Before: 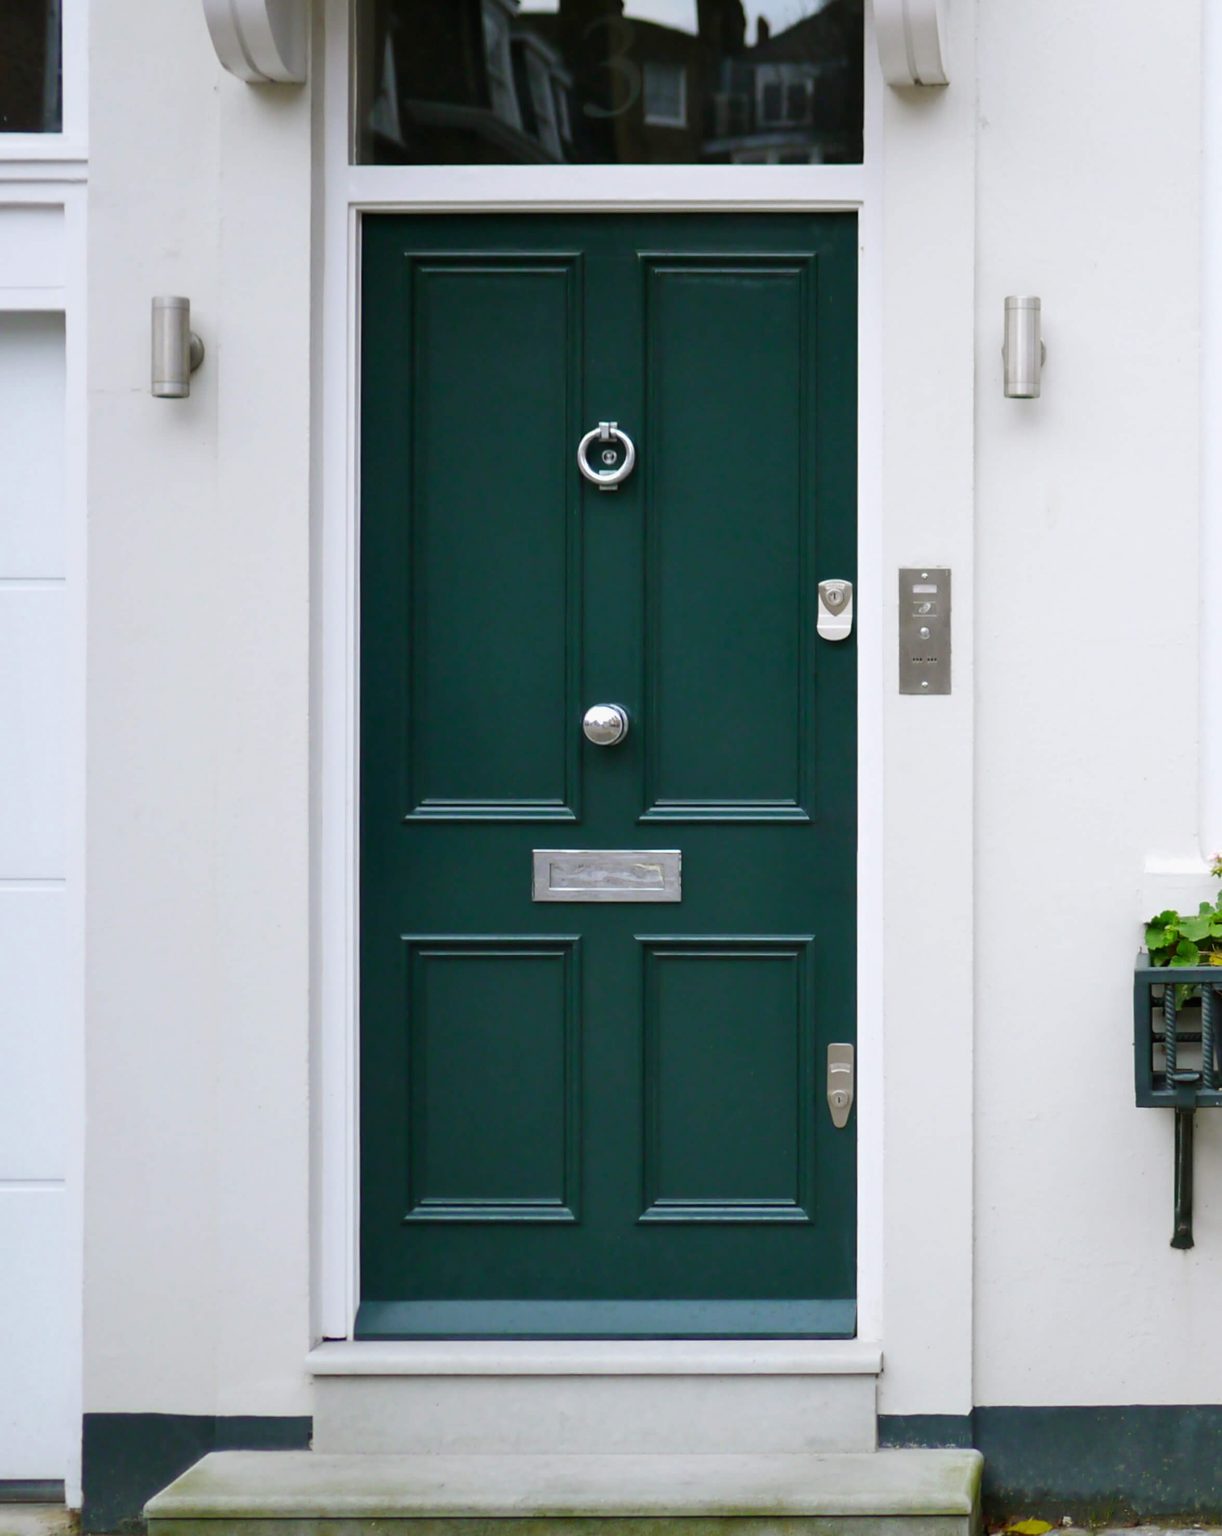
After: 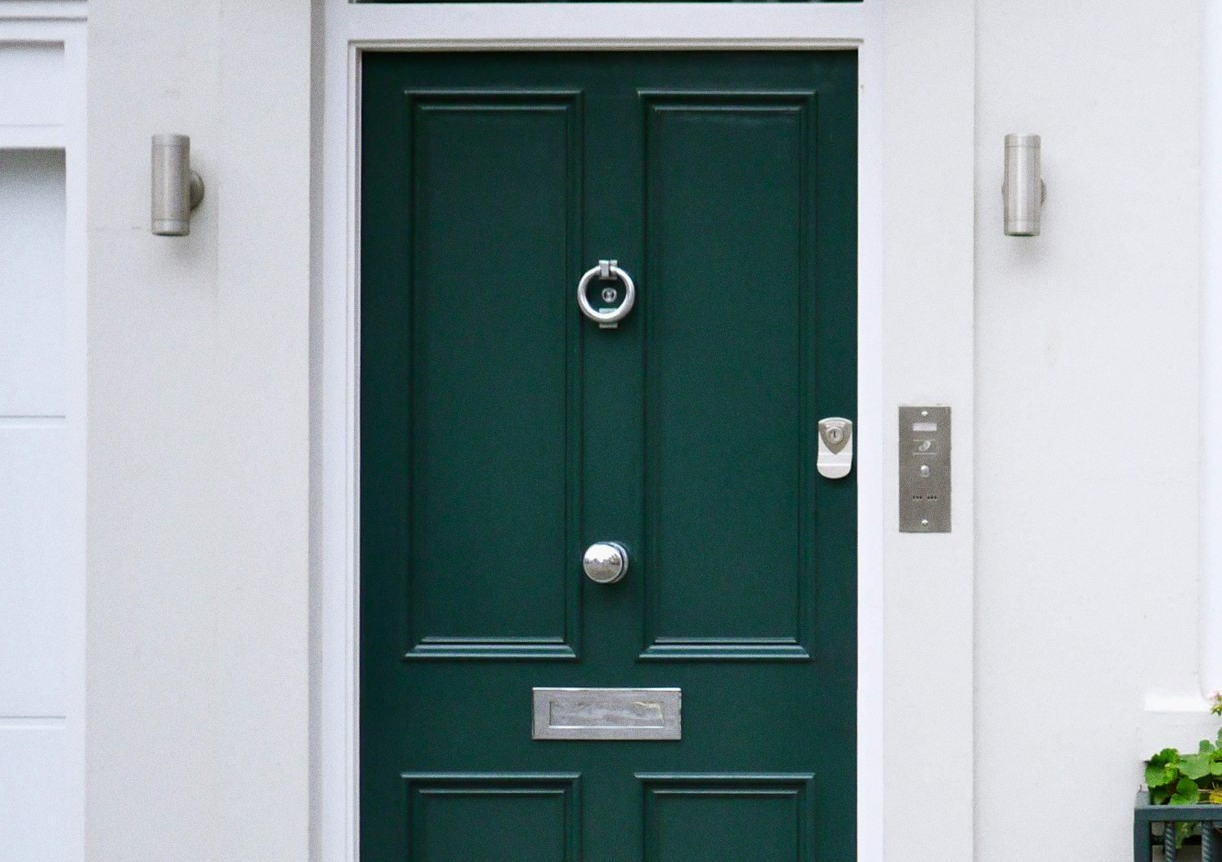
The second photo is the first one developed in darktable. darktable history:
grain: coarseness 0.09 ISO
crop and rotate: top 10.605%, bottom 33.274%
